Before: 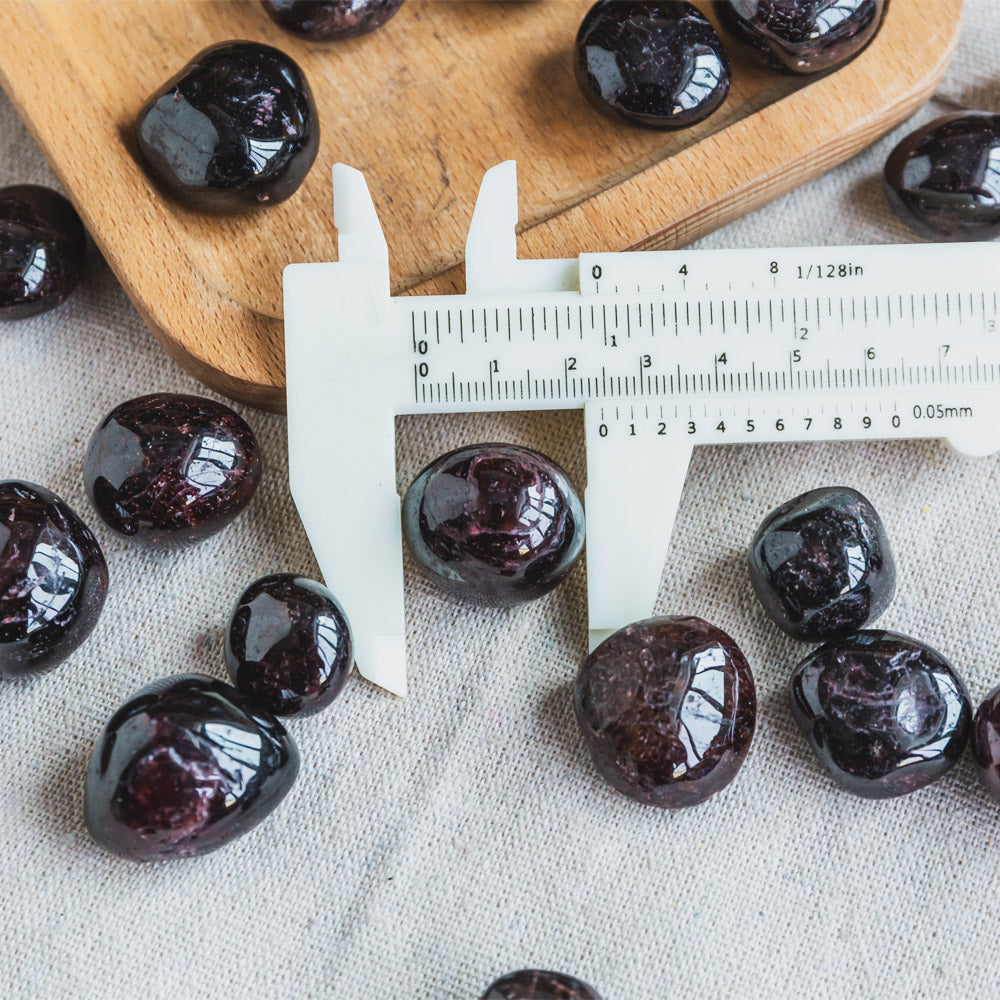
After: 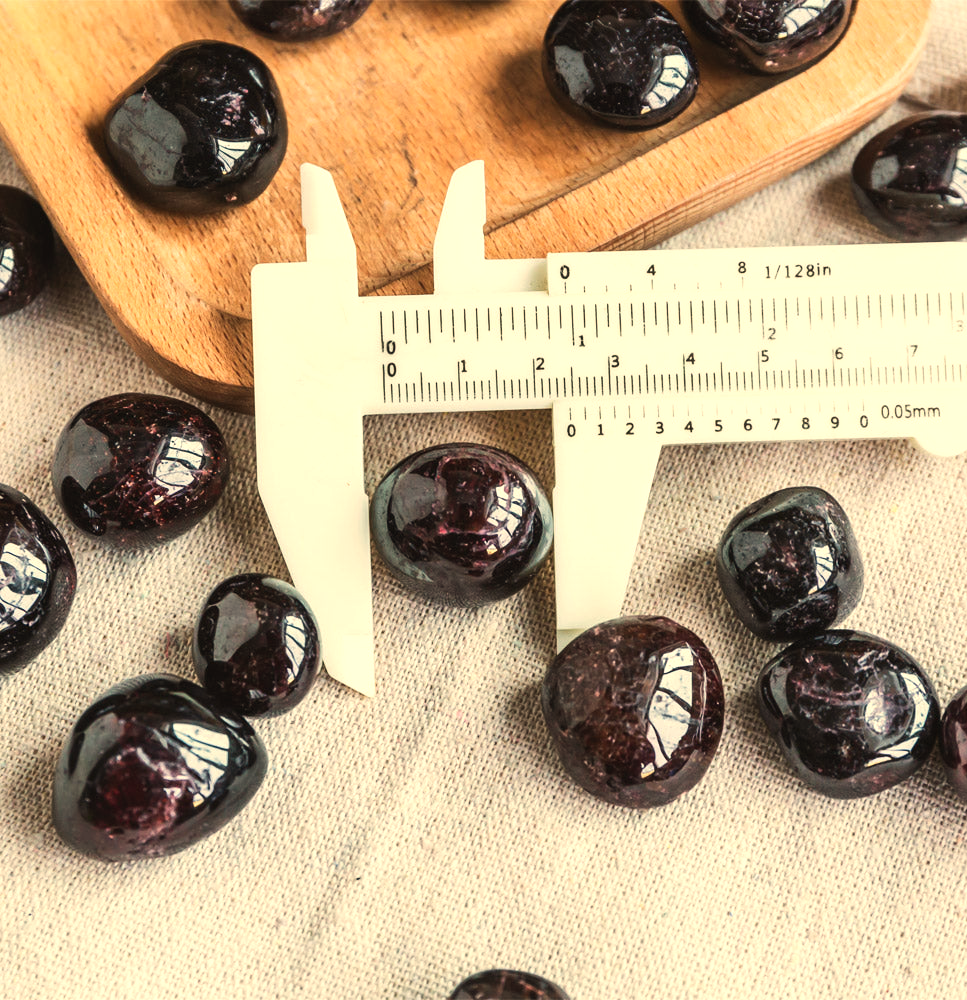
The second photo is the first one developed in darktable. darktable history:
crop and rotate: left 3.238%
tone equalizer: -8 EV -0.417 EV, -7 EV -0.389 EV, -6 EV -0.333 EV, -5 EV -0.222 EV, -3 EV 0.222 EV, -2 EV 0.333 EV, -1 EV 0.389 EV, +0 EV 0.417 EV, edges refinement/feathering 500, mask exposure compensation -1.57 EV, preserve details no
white balance: red 1.138, green 0.996, blue 0.812
